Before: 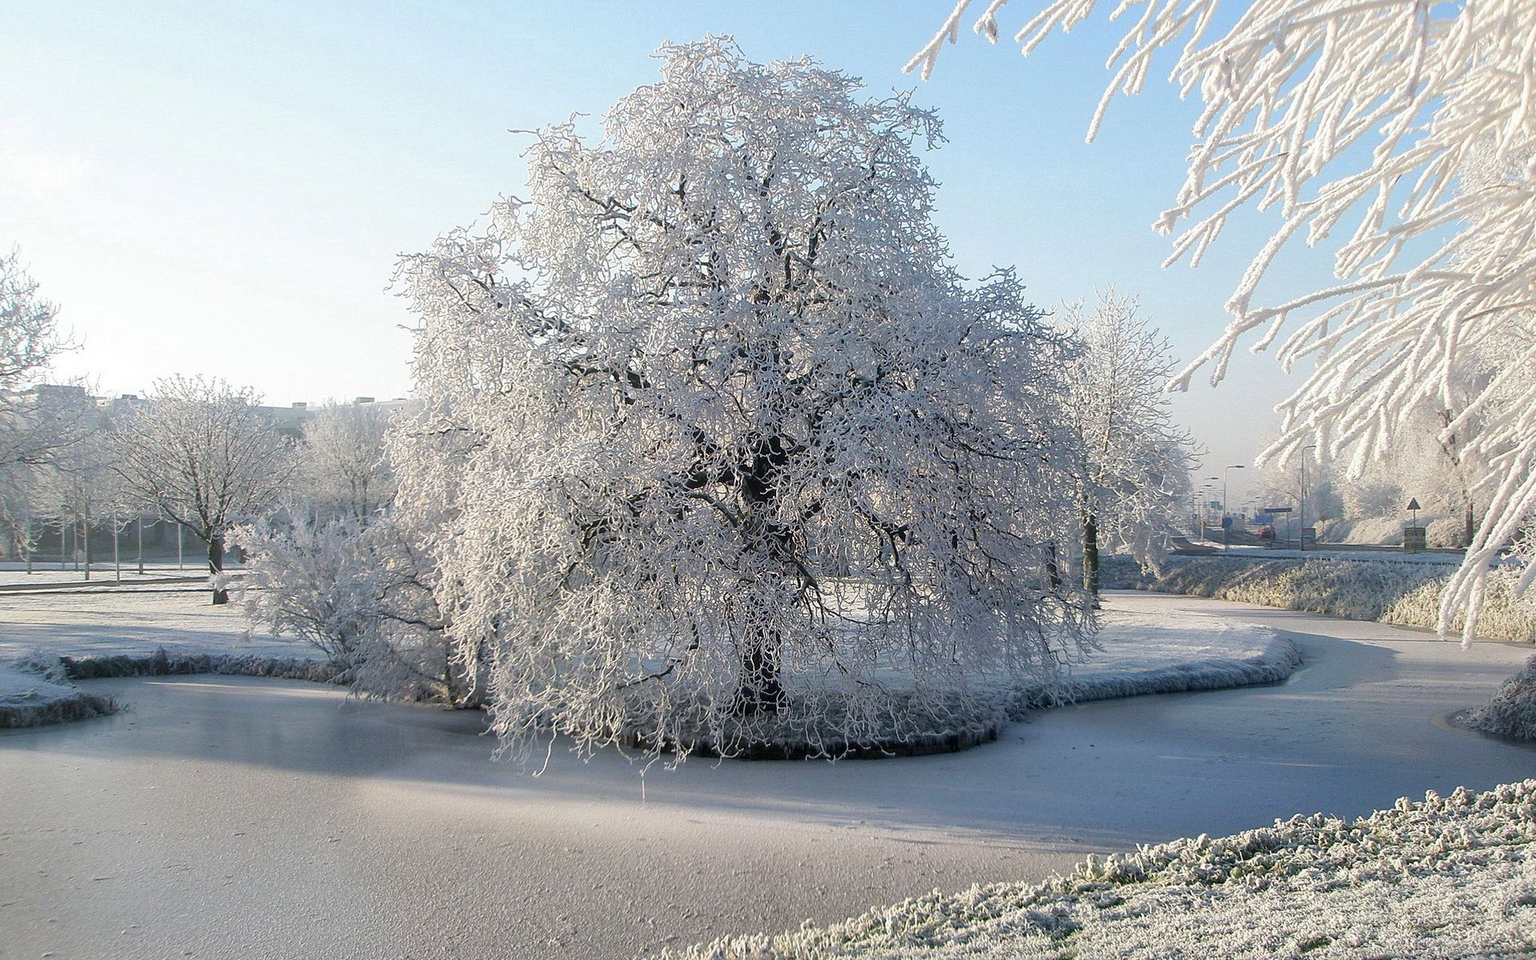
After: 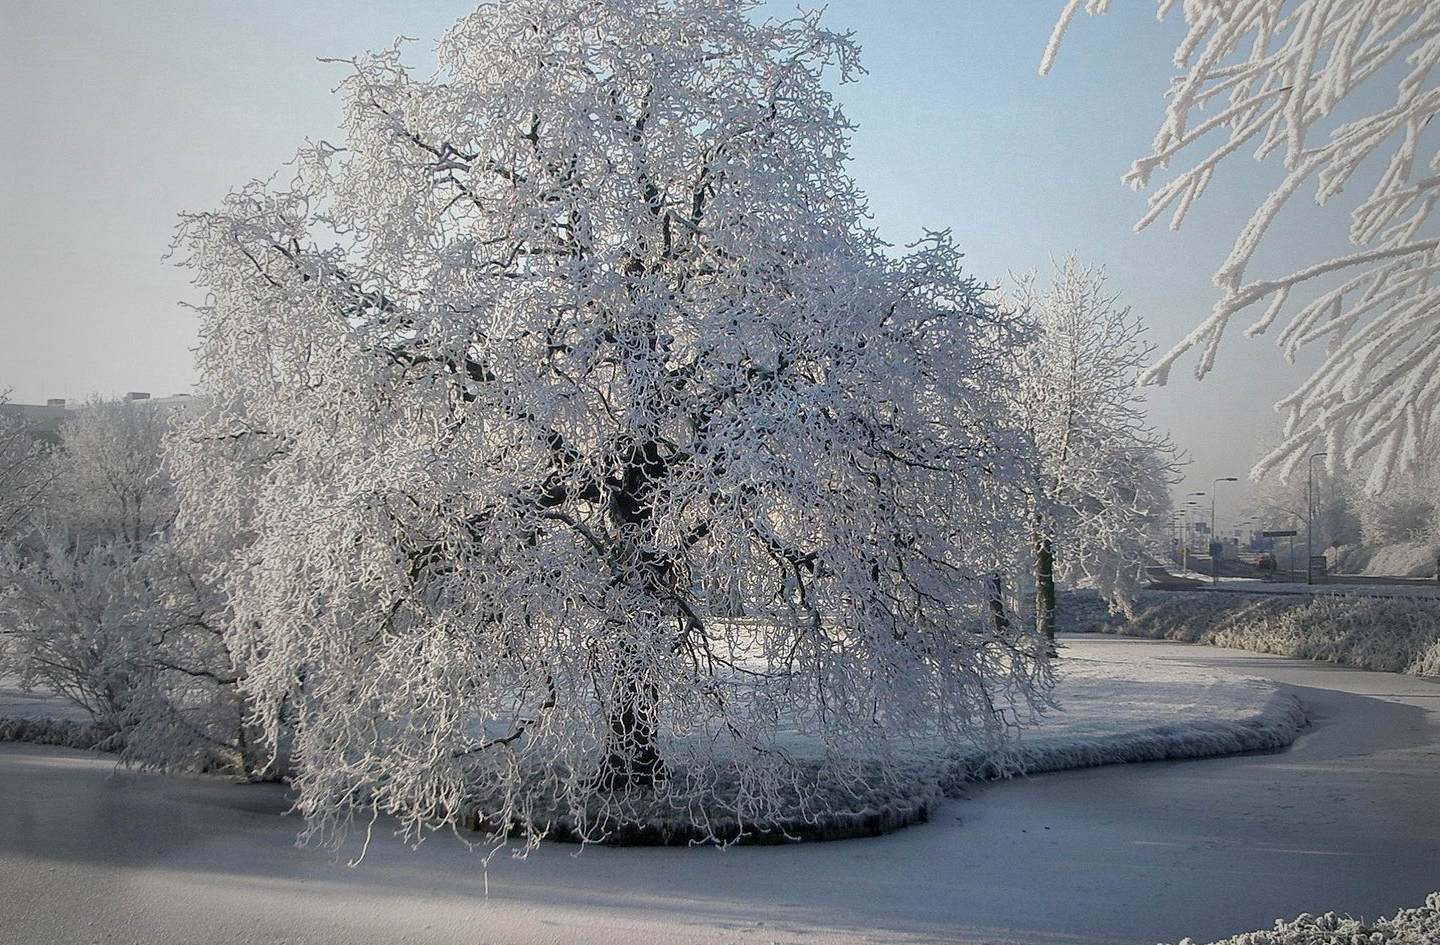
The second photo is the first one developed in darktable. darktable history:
crop: left 16.613%, top 8.69%, right 8.337%, bottom 12.493%
haze removal: strength 0.103, compatibility mode true, adaptive false
vignetting: fall-off start 18.41%, fall-off radius 137.81%, width/height ratio 0.625, shape 0.581
